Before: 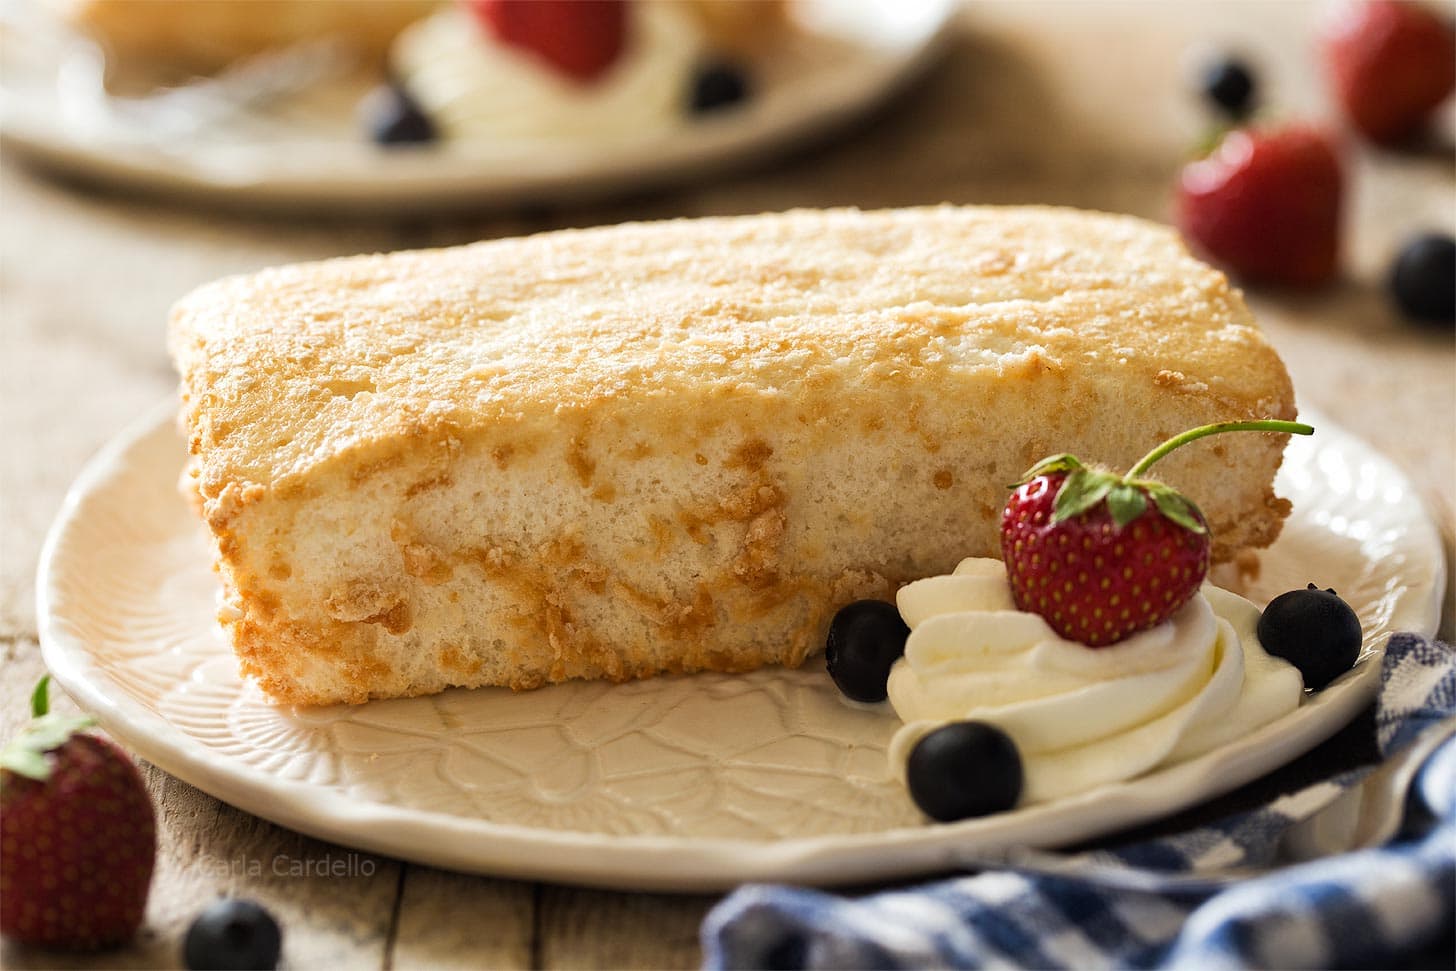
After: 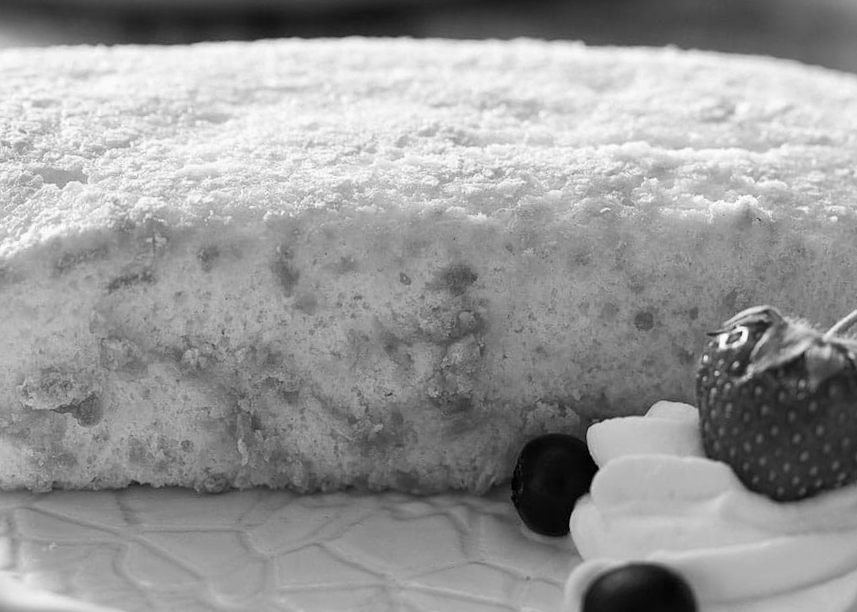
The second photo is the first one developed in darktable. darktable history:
monochrome: a 32, b 64, size 2.3
crop and rotate: left 22.13%, top 22.054%, right 22.026%, bottom 22.102%
rotate and perspective: rotation 5.12°, automatic cropping off
